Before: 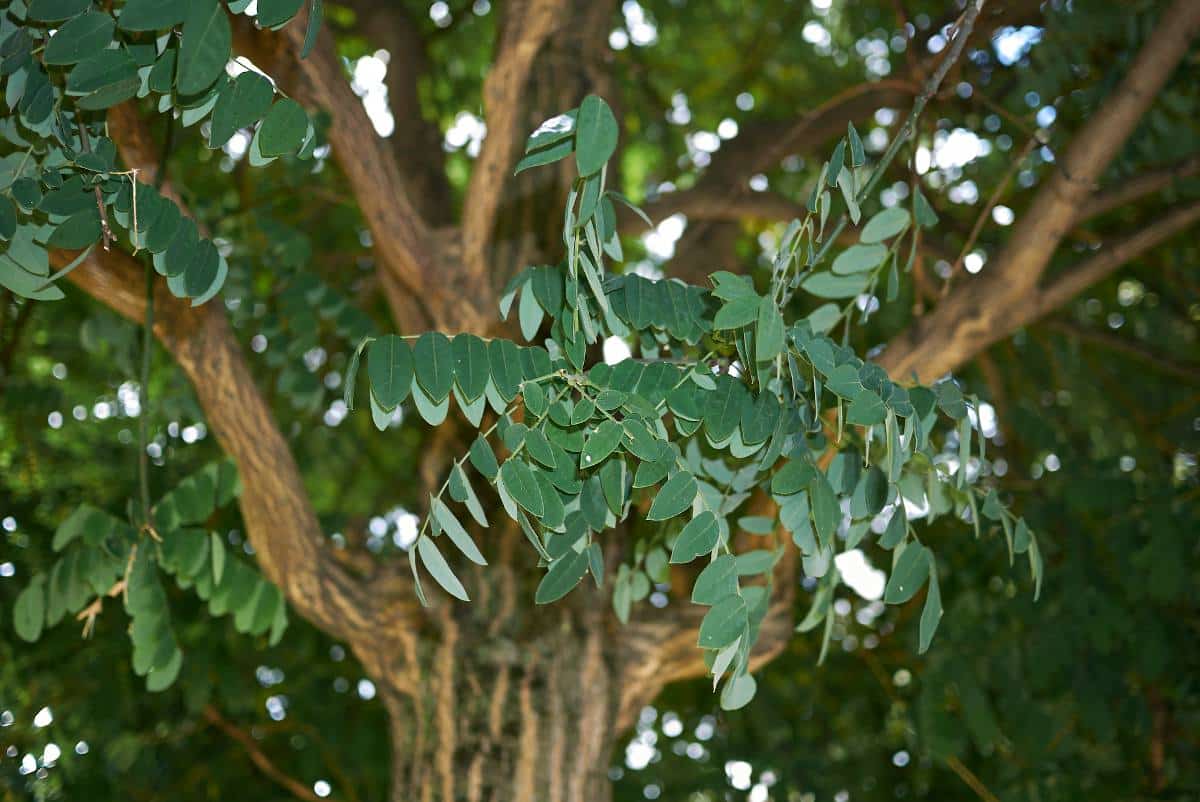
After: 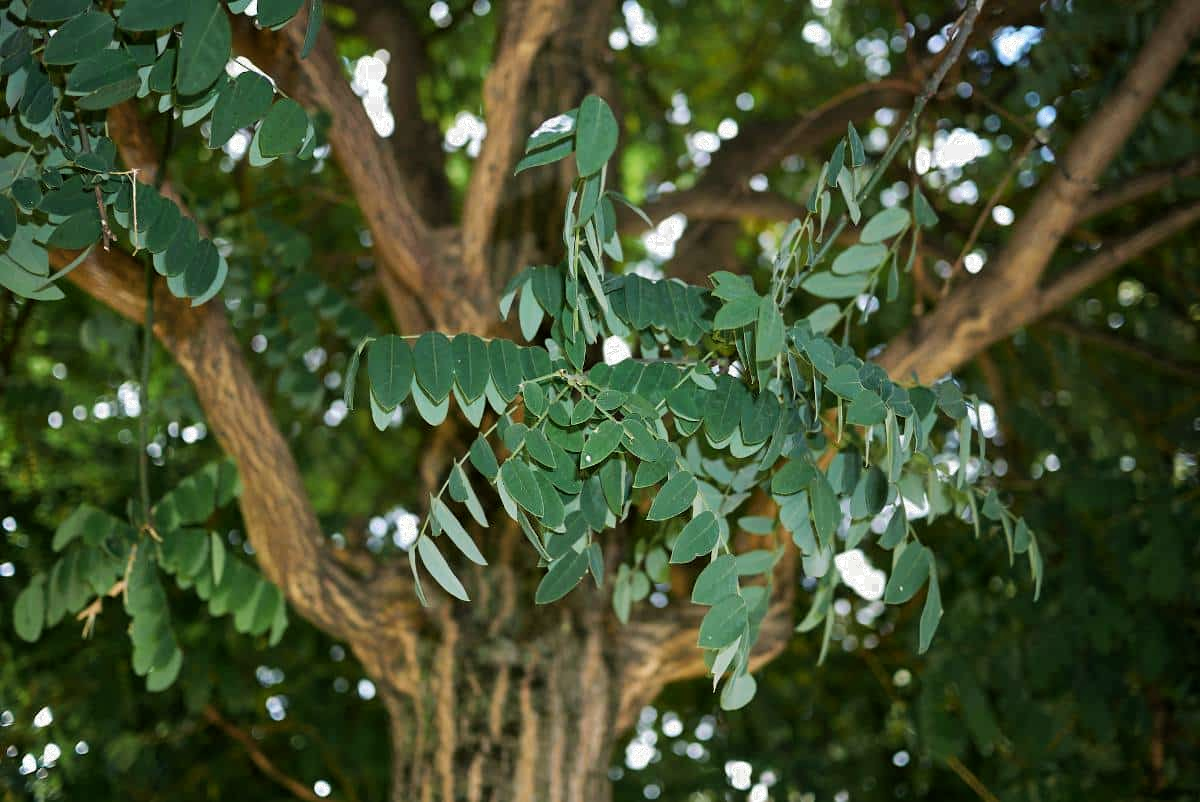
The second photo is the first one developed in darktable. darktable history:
filmic rgb: middle gray luminance 18.26%, black relative exposure -11.57 EV, white relative exposure 2.55 EV, target black luminance 0%, hardness 8.4, latitude 98.63%, contrast 1.083, shadows ↔ highlights balance 0.512%
